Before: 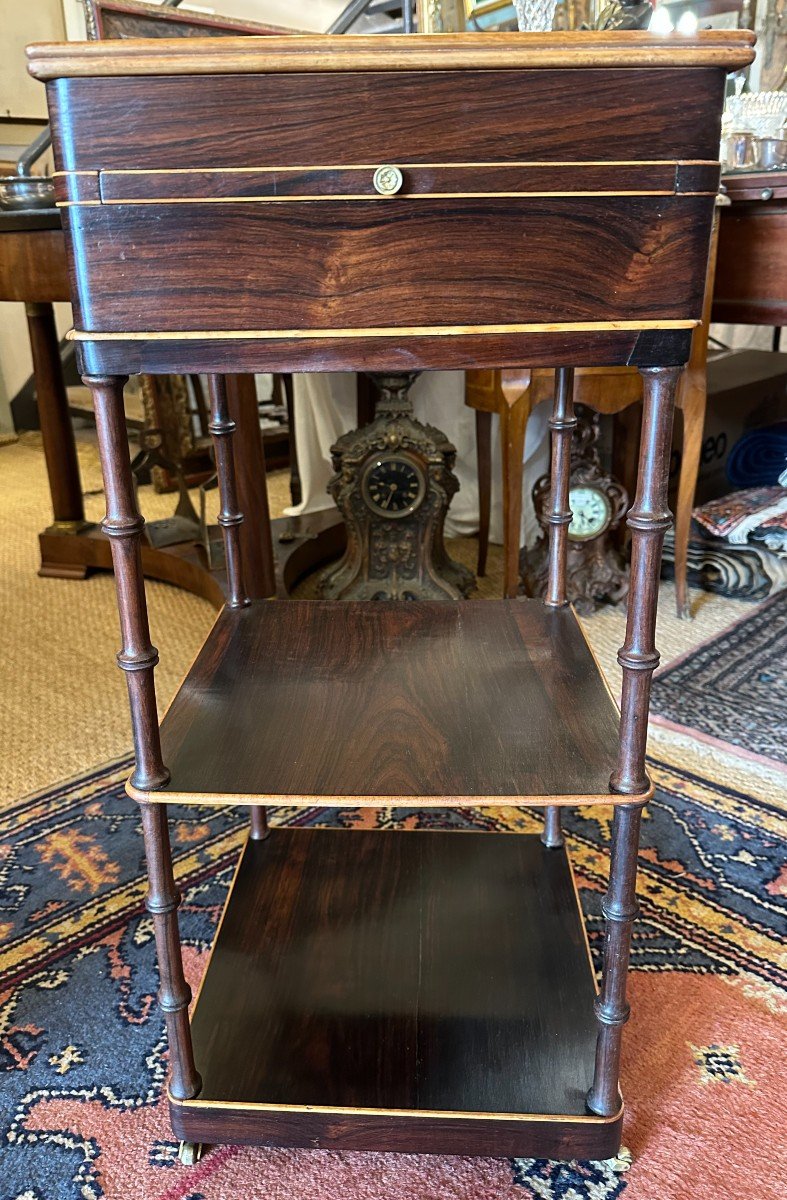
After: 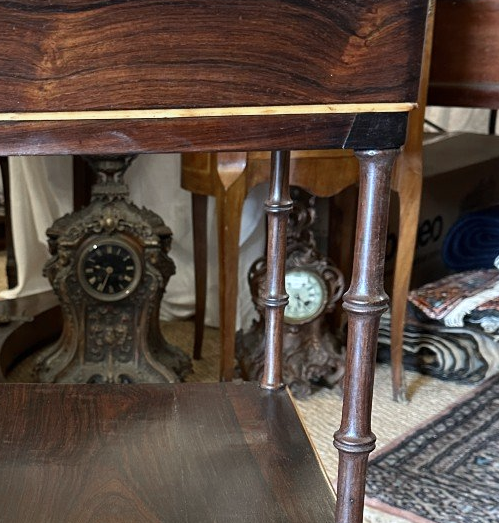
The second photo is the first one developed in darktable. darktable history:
color zones: curves: ch0 [(0, 0.5) (0.125, 0.4) (0.25, 0.5) (0.375, 0.4) (0.5, 0.4) (0.625, 0.6) (0.75, 0.6) (0.875, 0.5)]; ch1 [(0, 0.35) (0.125, 0.45) (0.25, 0.35) (0.375, 0.35) (0.5, 0.35) (0.625, 0.35) (0.75, 0.45) (0.875, 0.35)]; ch2 [(0, 0.6) (0.125, 0.5) (0.25, 0.5) (0.375, 0.6) (0.5, 0.6) (0.625, 0.5) (0.75, 0.5) (0.875, 0.5)]
crop: left 36.202%, top 18.09%, right 0.347%, bottom 38.259%
